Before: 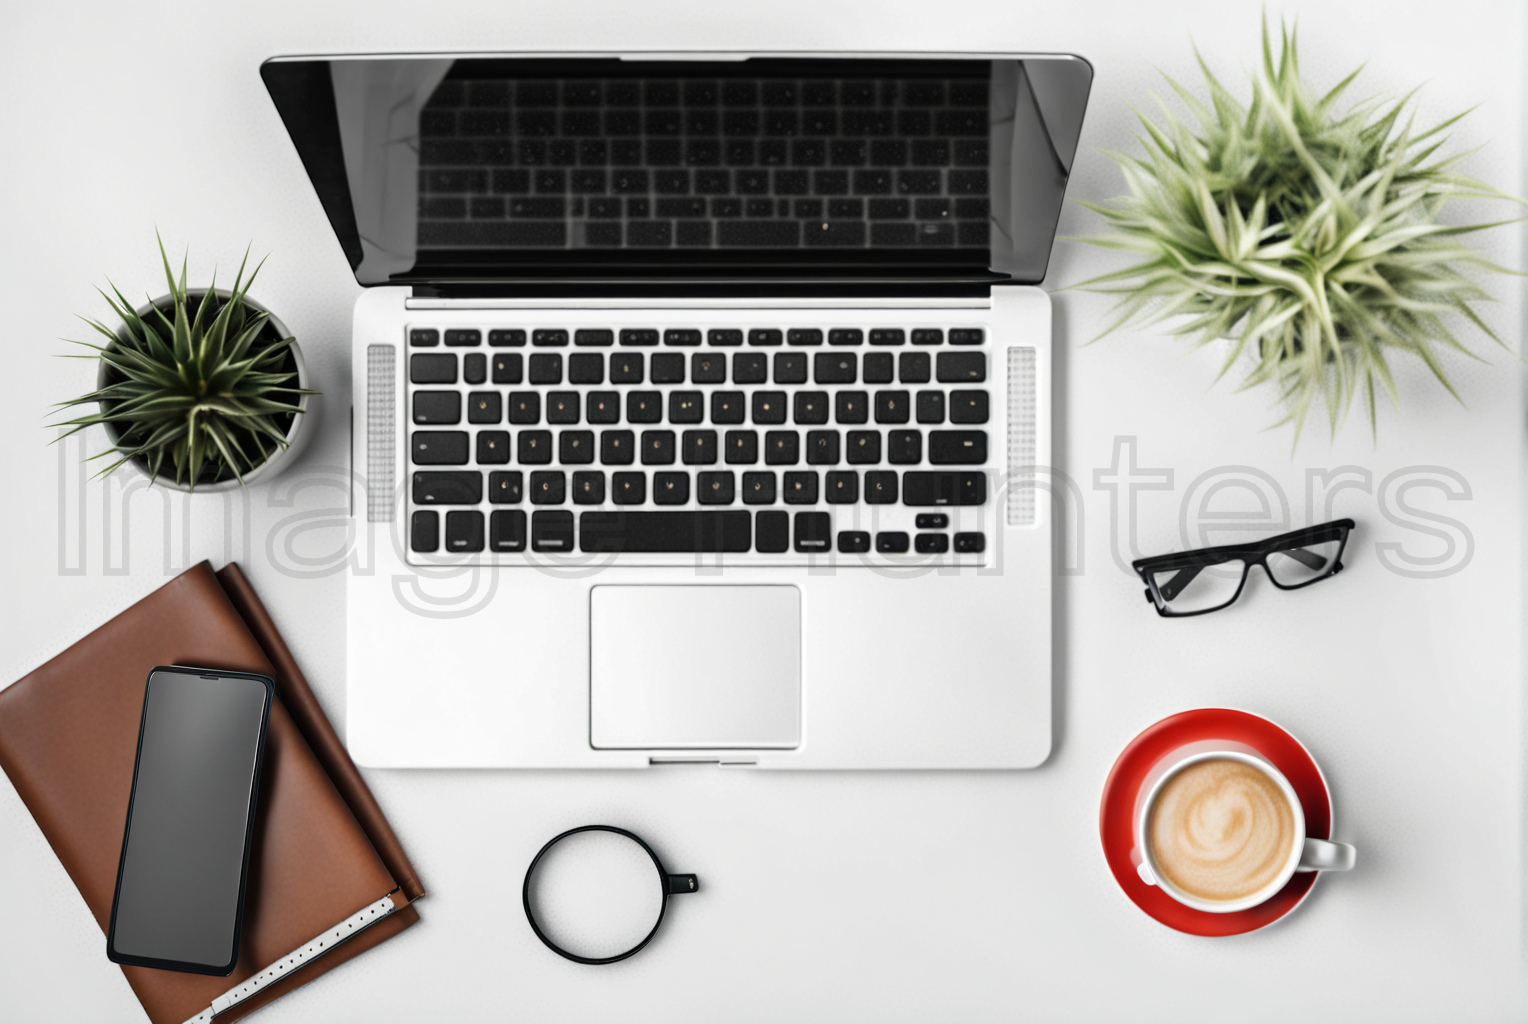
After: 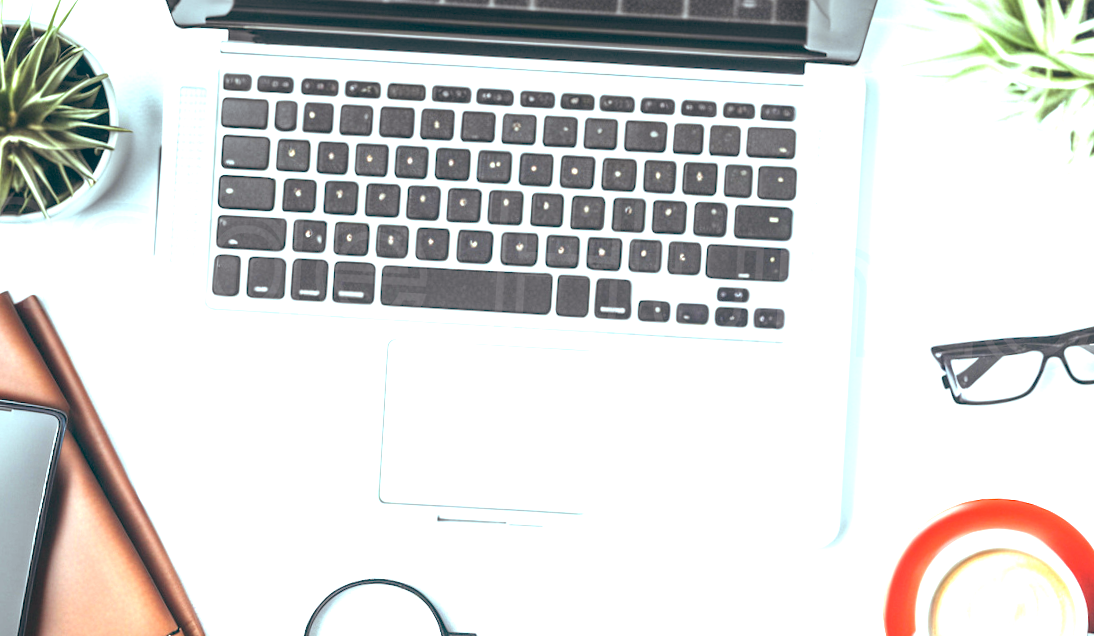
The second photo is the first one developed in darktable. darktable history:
color balance: lift [1.003, 0.993, 1.001, 1.007], gamma [1.018, 1.072, 0.959, 0.928], gain [0.974, 0.873, 1.031, 1.127]
crop and rotate: angle -3.37°, left 9.79%, top 20.73%, right 12.42%, bottom 11.82%
local contrast: on, module defaults
exposure: black level correction 0, exposure 1.9 EV, compensate highlight preservation false
